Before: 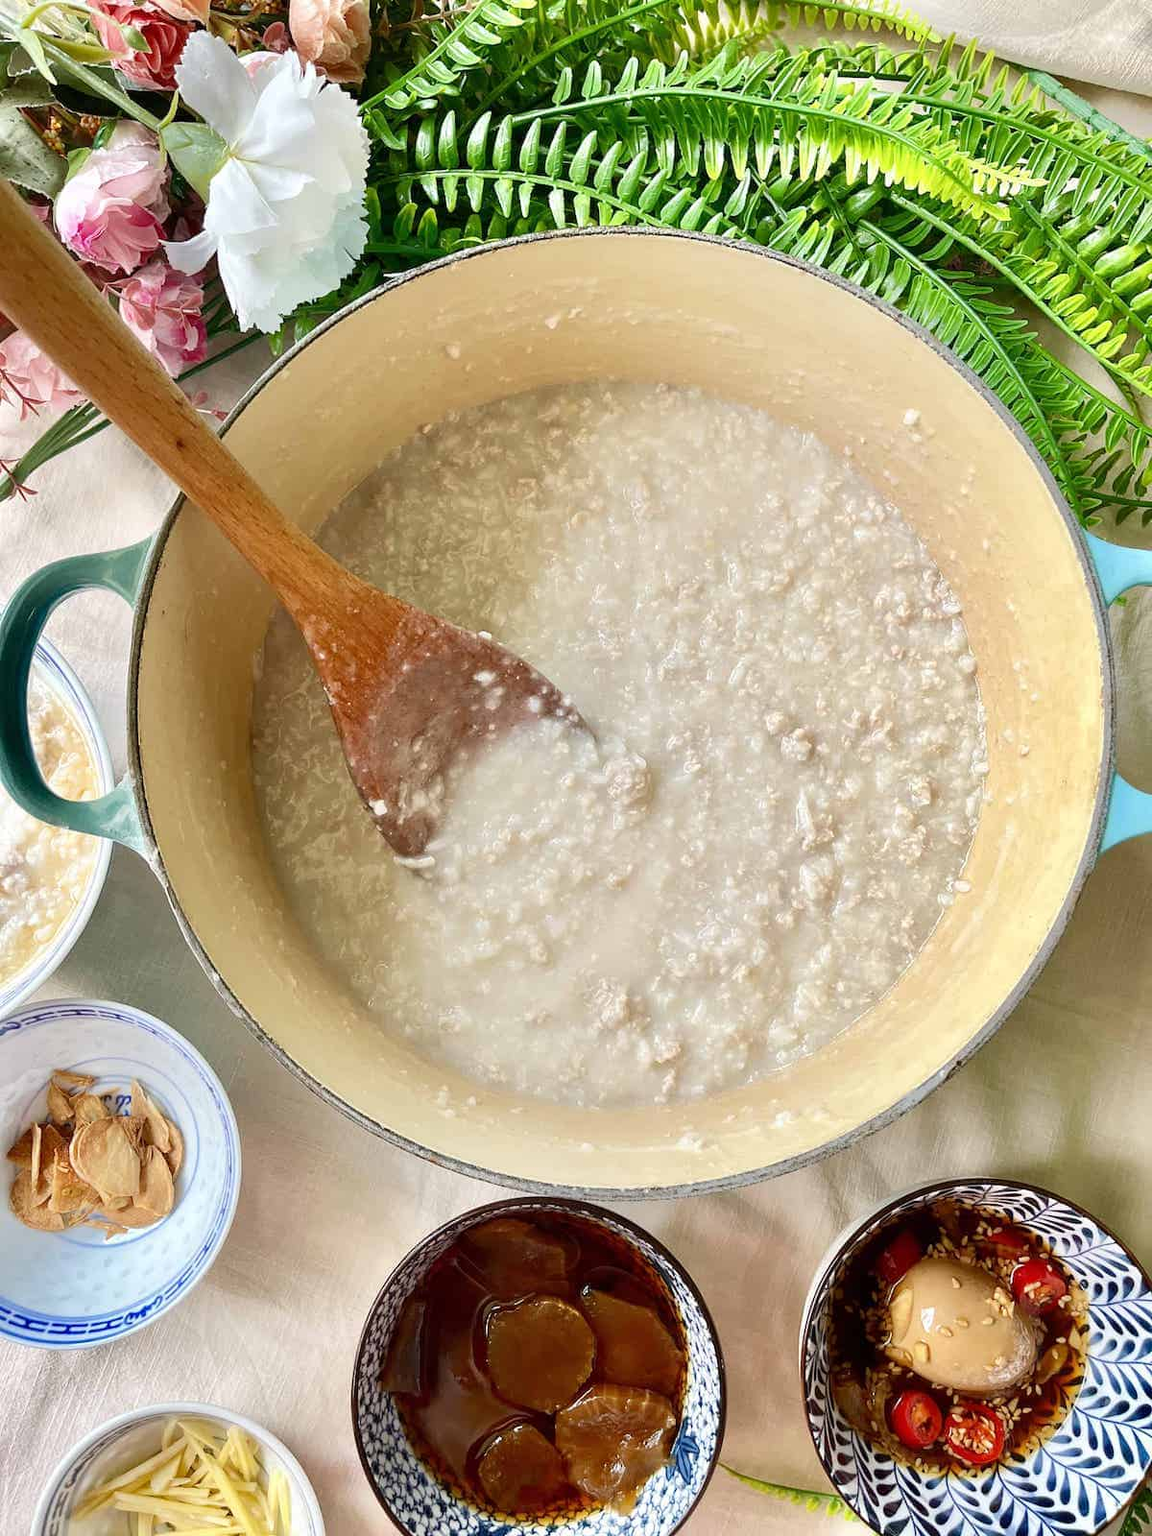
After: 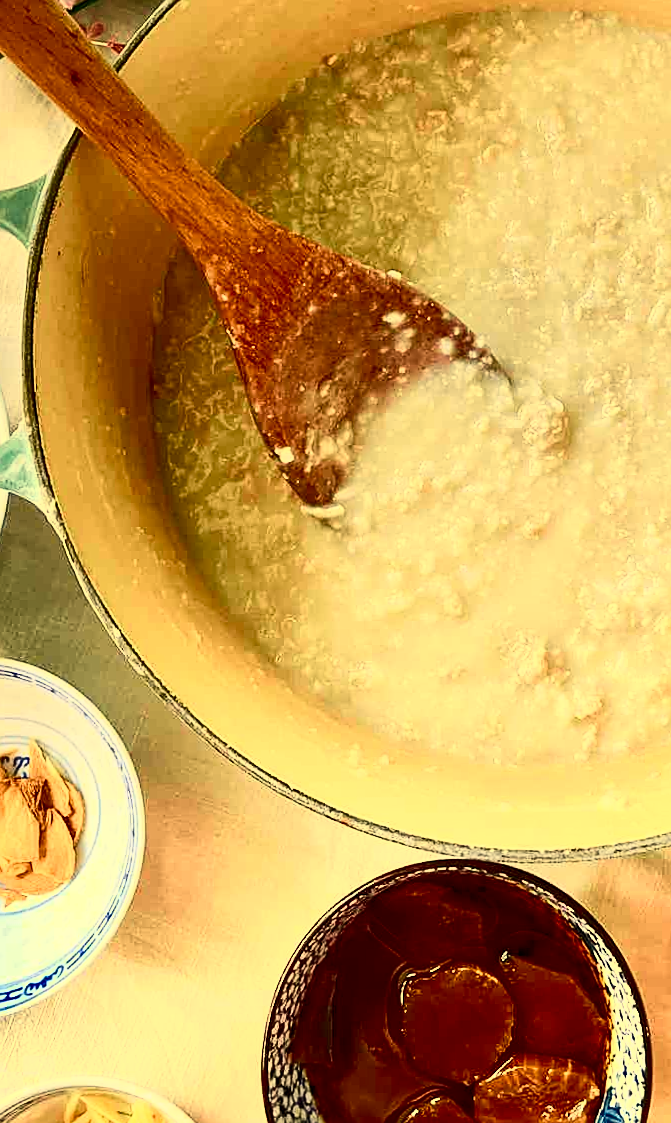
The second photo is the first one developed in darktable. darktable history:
sharpen: on, module defaults
rotate and perspective: rotation -0.45°, automatic cropping original format, crop left 0.008, crop right 0.992, crop top 0.012, crop bottom 0.988
contrast brightness saturation: contrast 0.11, saturation -0.17
white balance: red 1.08, blue 0.791
tone curve: curves: ch0 [(0, 0) (0.187, 0.12) (0.384, 0.363) (0.577, 0.681) (0.735, 0.881) (0.864, 0.959) (1, 0.987)]; ch1 [(0, 0) (0.402, 0.36) (0.476, 0.466) (0.501, 0.501) (0.518, 0.514) (0.564, 0.614) (0.614, 0.664) (0.741, 0.829) (1, 1)]; ch2 [(0, 0) (0.429, 0.387) (0.483, 0.481) (0.503, 0.501) (0.522, 0.533) (0.564, 0.605) (0.615, 0.697) (0.702, 0.774) (1, 0.895)], color space Lab, independent channels
crop: left 8.966%, top 23.852%, right 34.699%, bottom 4.703%
local contrast: highlights 100%, shadows 100%, detail 120%, midtone range 0.2
graduated density: rotation -0.352°, offset 57.64
